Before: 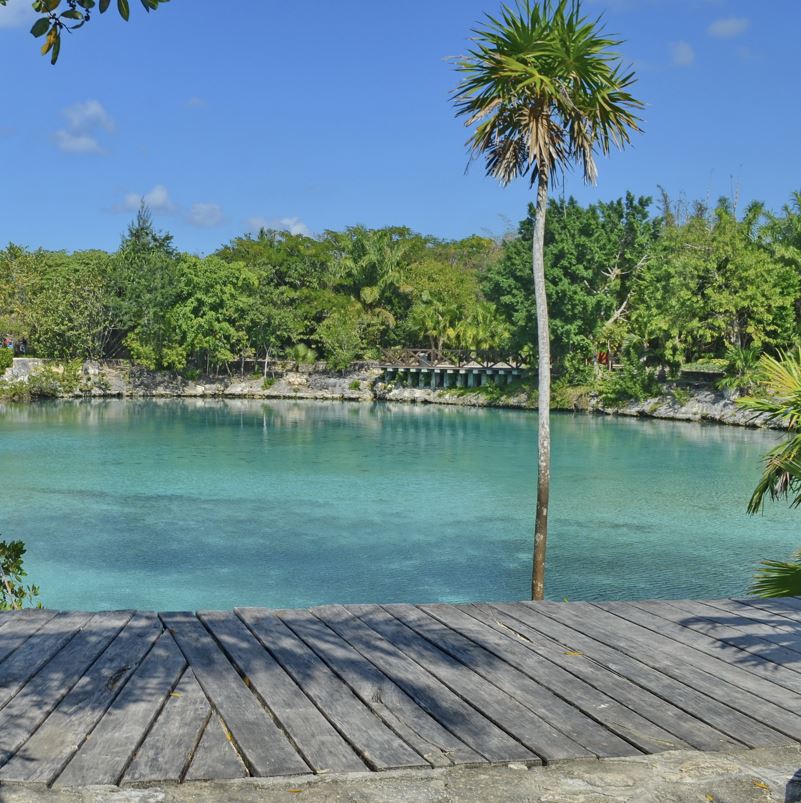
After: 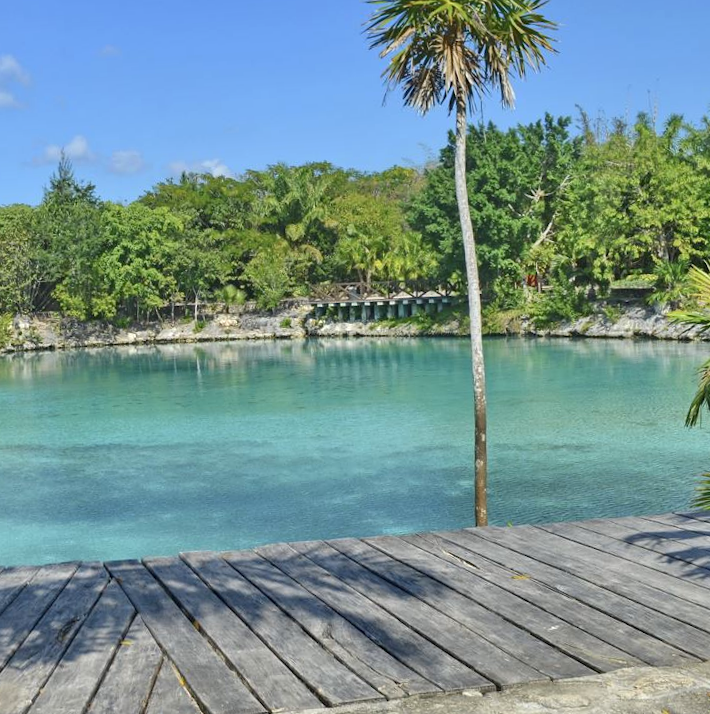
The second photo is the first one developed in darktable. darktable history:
crop and rotate: angle 3.56°, left 5.991%, top 5.686%
exposure: exposure 0.297 EV, compensate highlight preservation false
